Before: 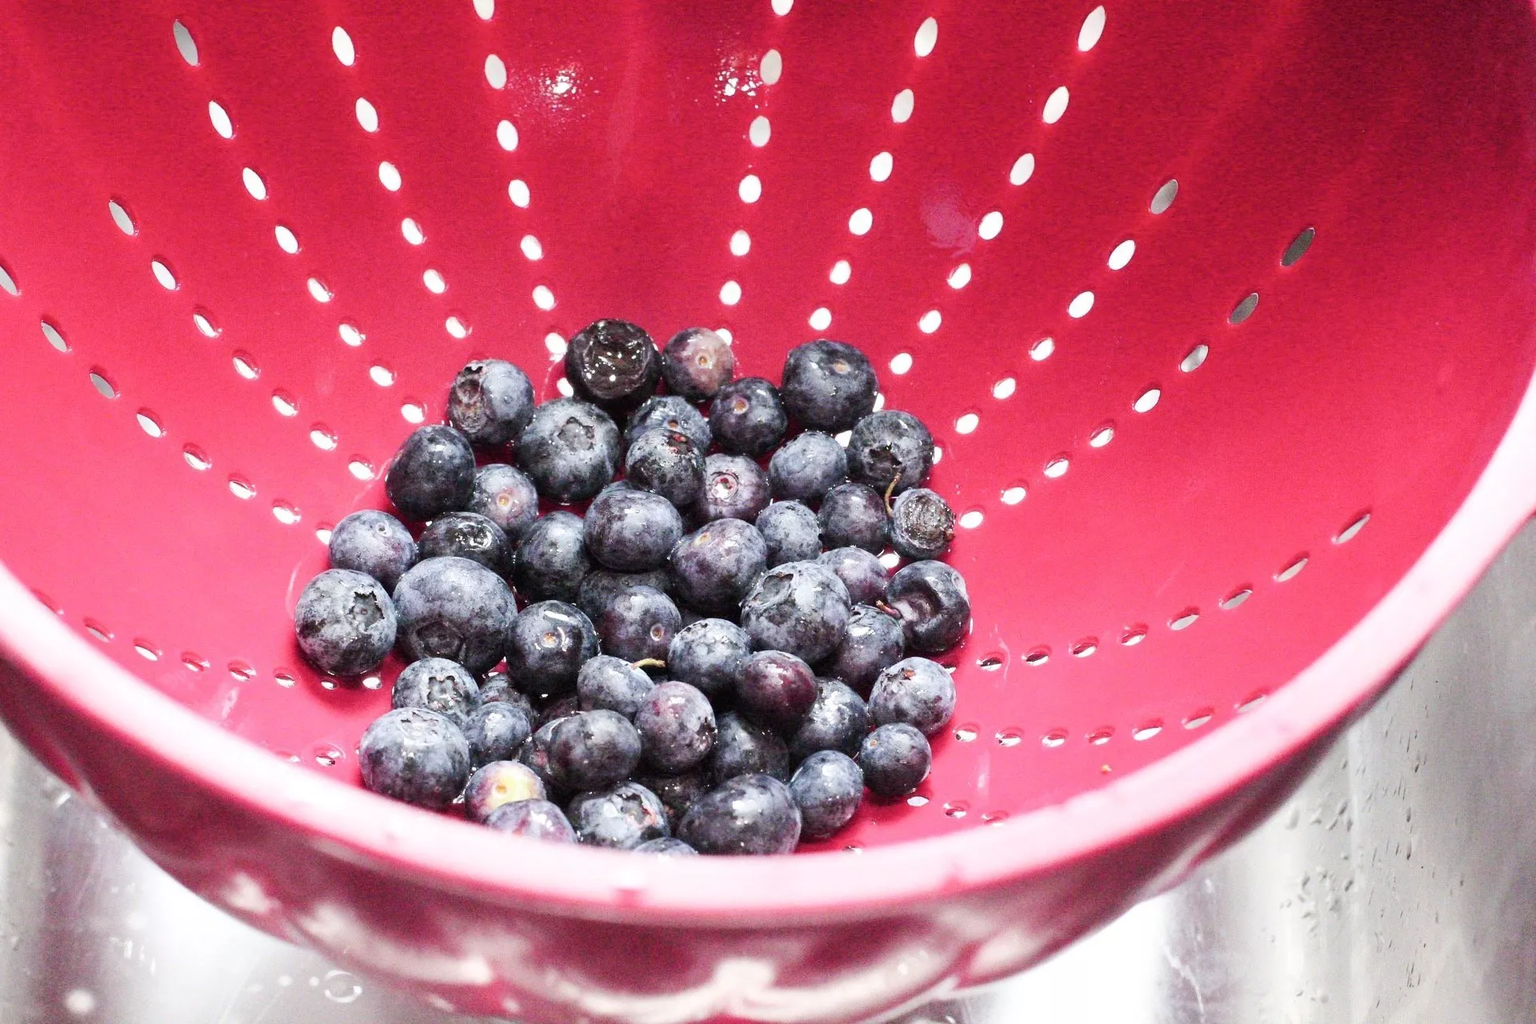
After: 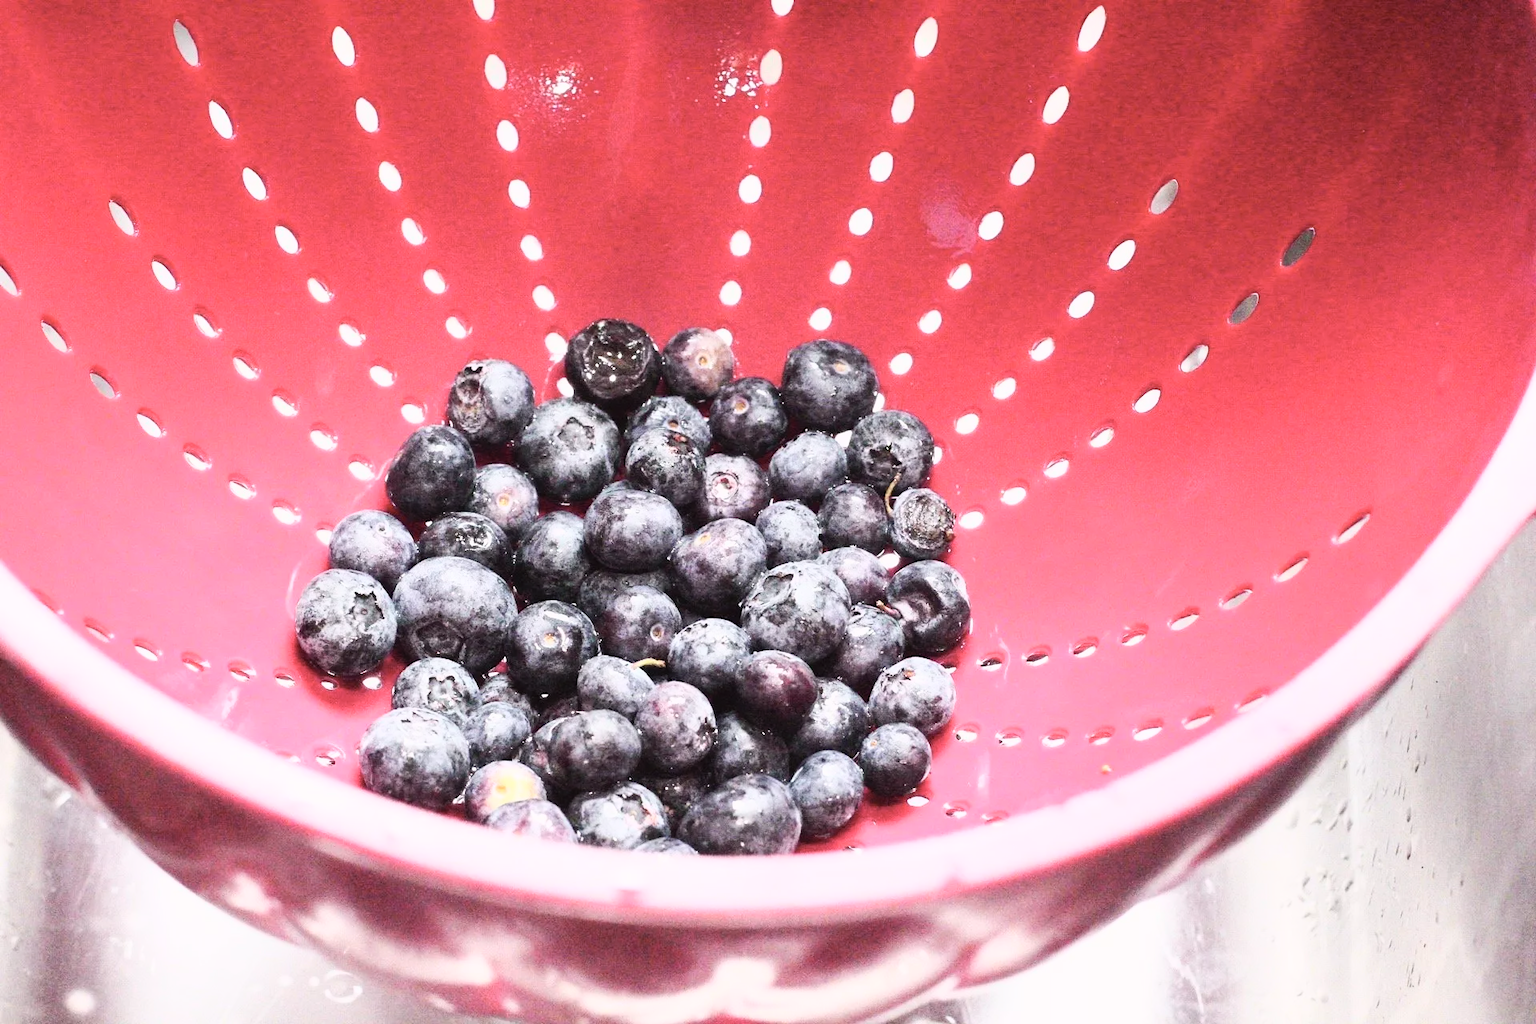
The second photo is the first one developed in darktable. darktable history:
tone curve: curves: ch0 [(0.003, 0.029) (0.202, 0.232) (0.46, 0.56) (0.611, 0.739) (0.843, 0.941) (1, 0.99)]; ch1 [(0, 0) (0.35, 0.356) (0.45, 0.453) (0.508, 0.515) (0.617, 0.601) (1, 1)]; ch2 [(0, 0) (0.456, 0.469) (0.5, 0.5) (0.556, 0.566) (0.635, 0.642) (1, 1)], color space Lab, independent channels, preserve colors none
